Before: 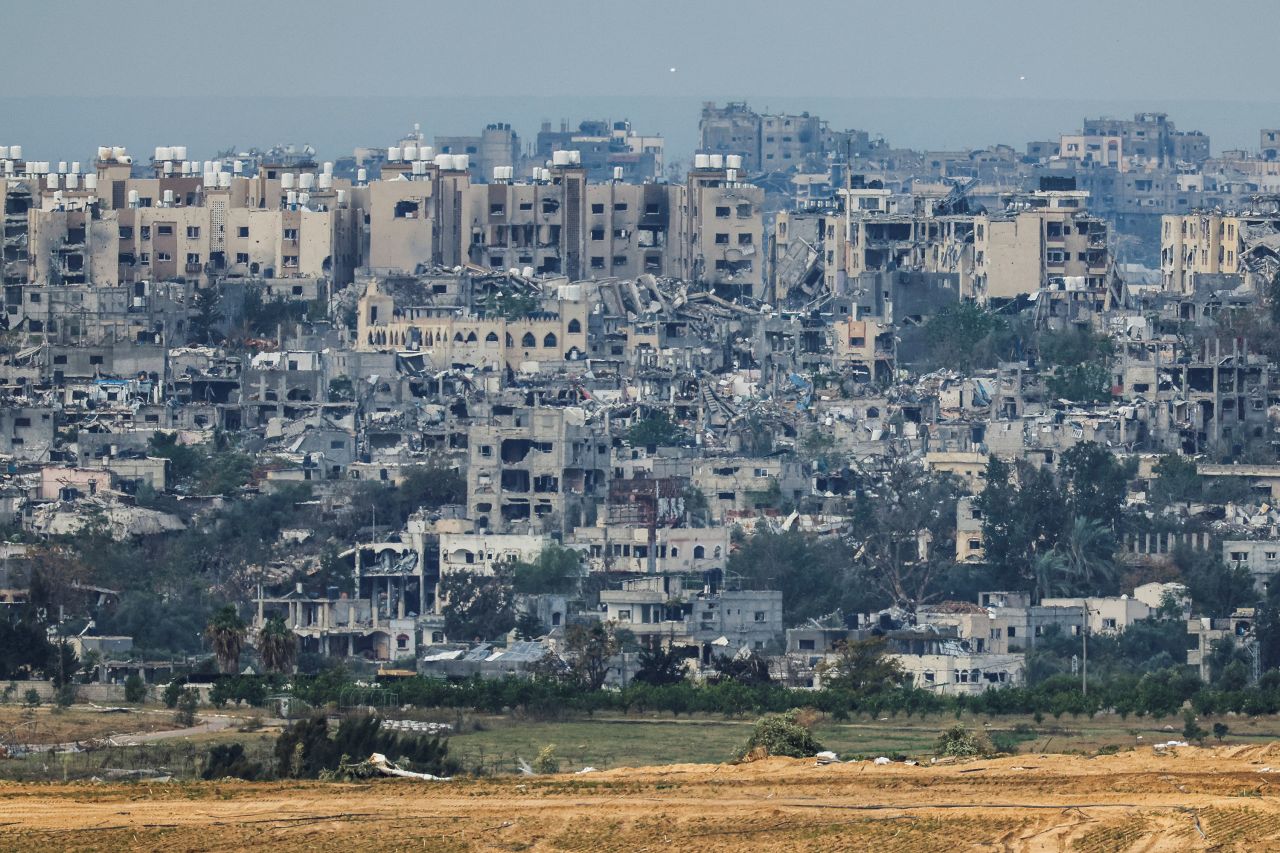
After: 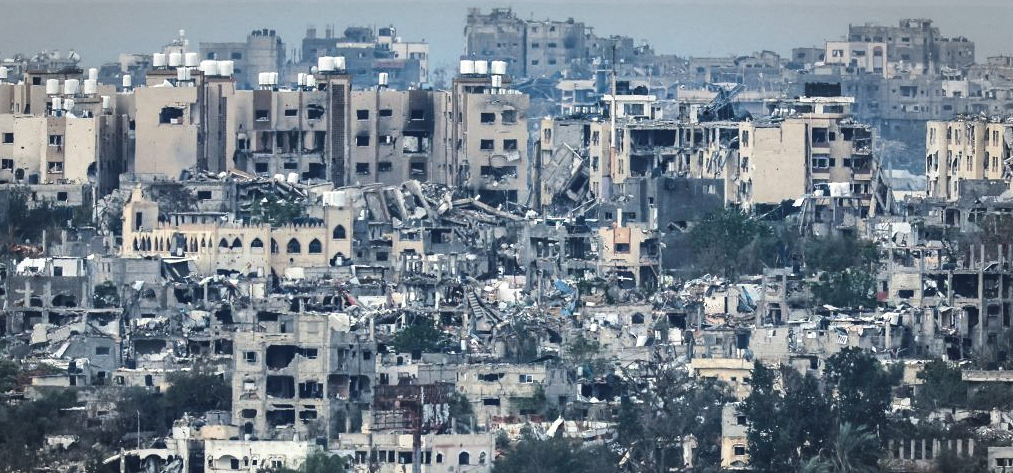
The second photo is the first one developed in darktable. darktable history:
vignetting: fall-off start 86.06%, brightness -0.284, center (-0.038, 0.151), automatic ratio true
crop: left 18.372%, top 11.086%, right 2.439%, bottom 33.458%
exposure: exposure -0.068 EV, compensate highlight preservation false
tone equalizer: -8 EV -0.772 EV, -7 EV -0.678 EV, -6 EV -0.563 EV, -5 EV -0.401 EV, -3 EV 0.369 EV, -2 EV 0.6 EV, -1 EV 0.699 EV, +0 EV 0.728 EV, edges refinement/feathering 500, mask exposure compensation -1.57 EV, preserve details no
